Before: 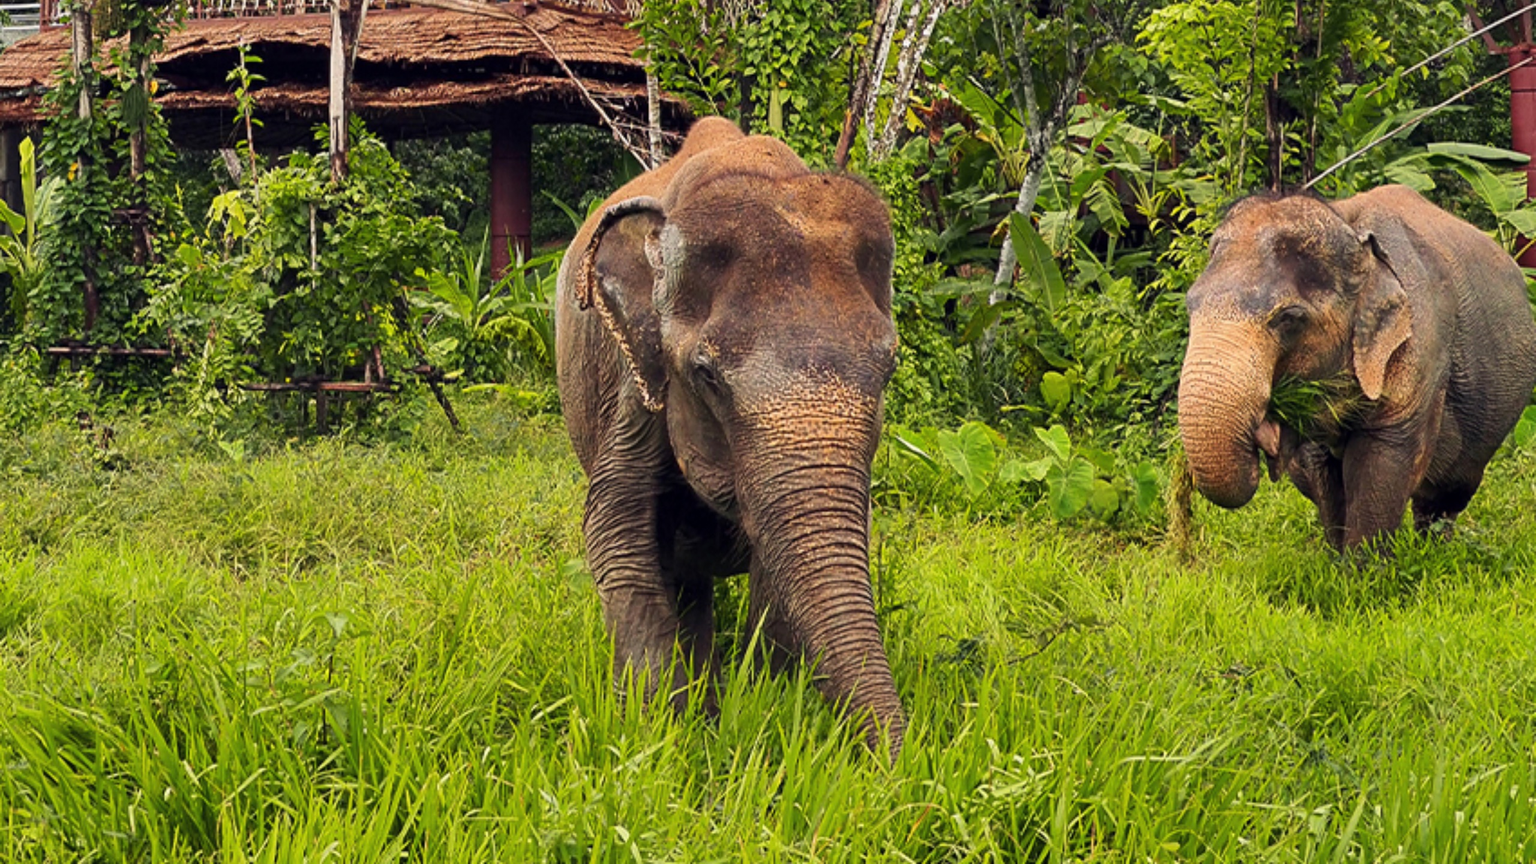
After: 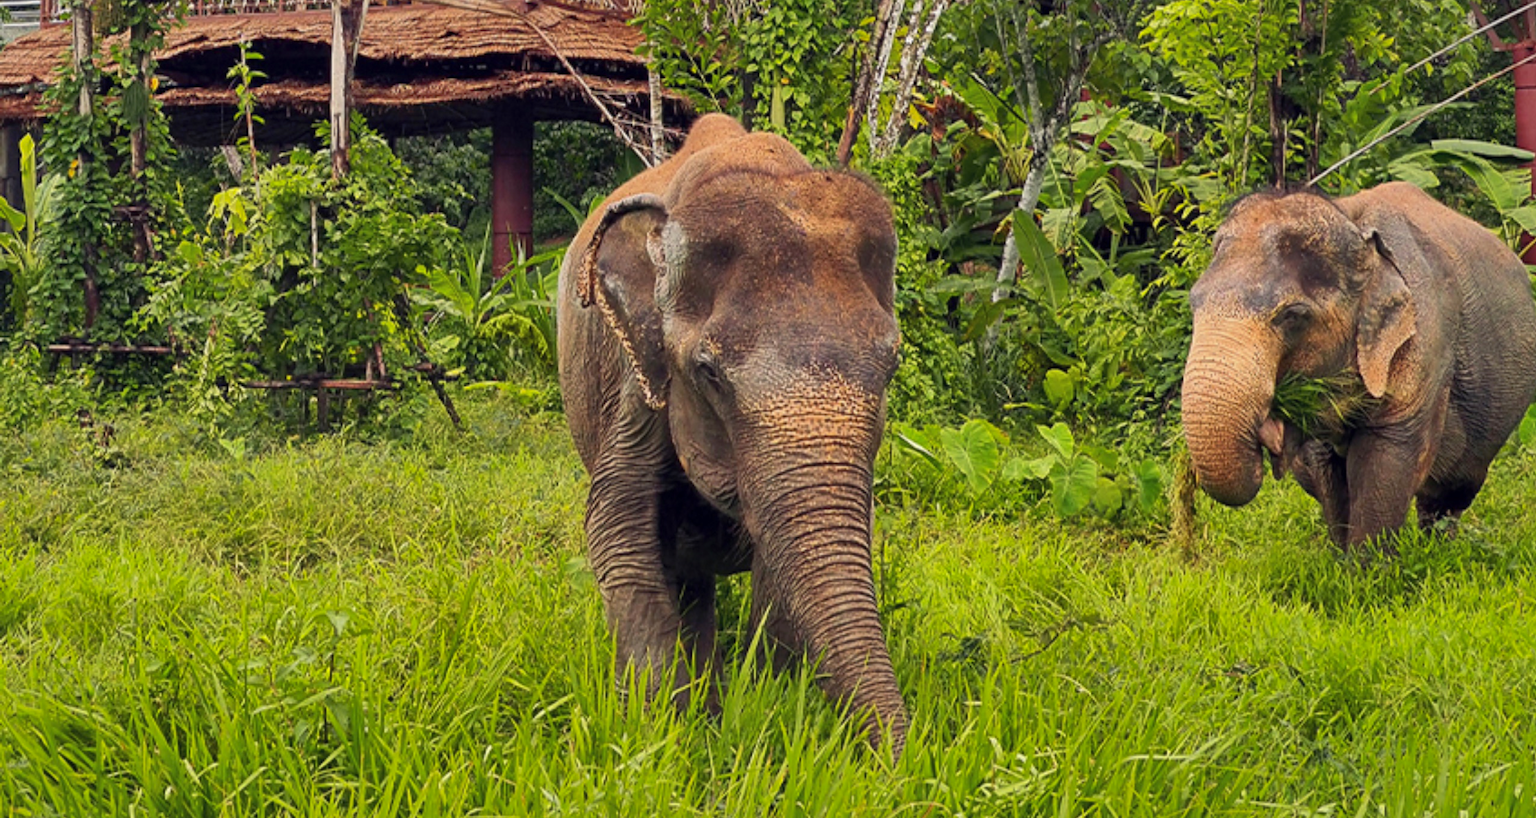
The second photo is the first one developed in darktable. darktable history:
crop: top 0.448%, right 0.264%, bottom 5.045%
shadows and highlights: on, module defaults
